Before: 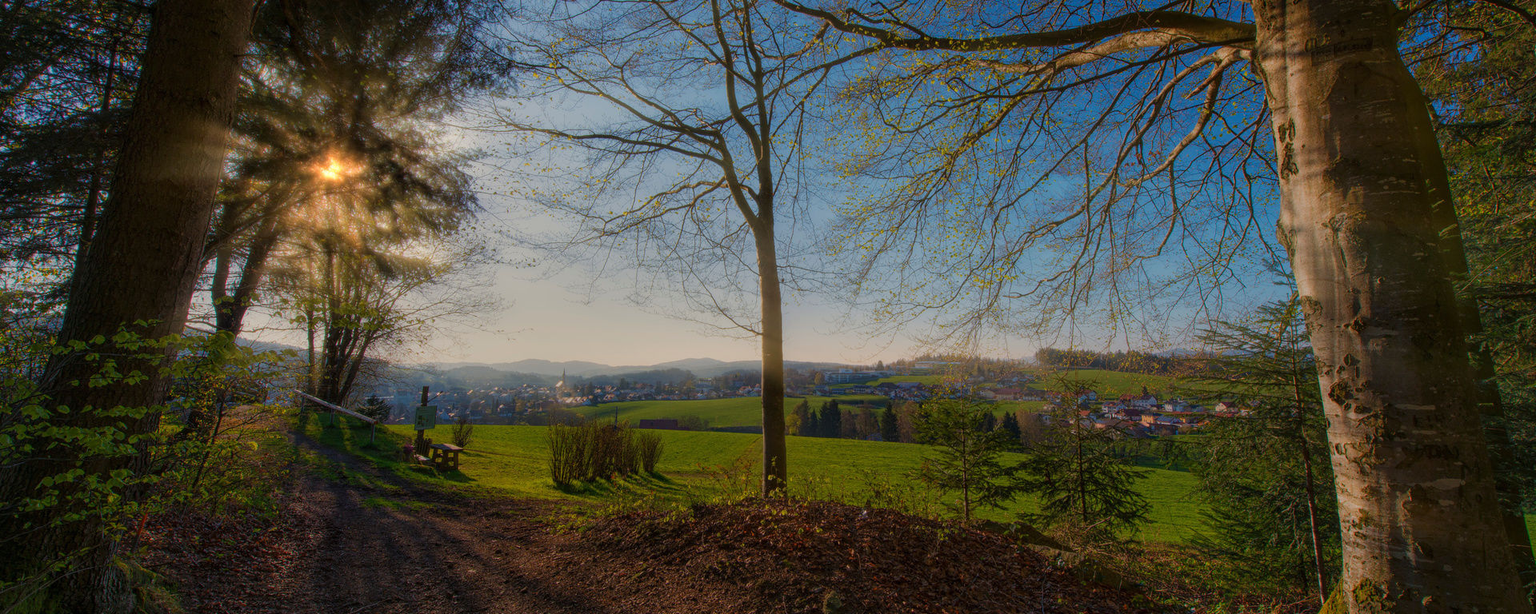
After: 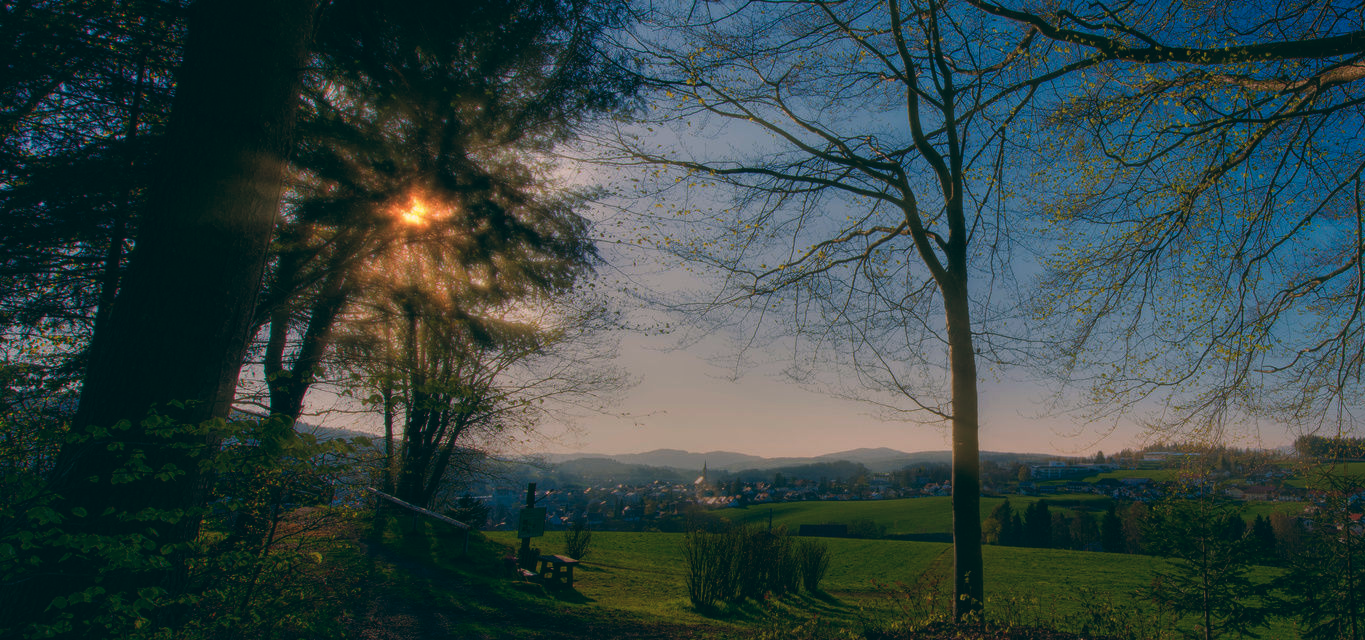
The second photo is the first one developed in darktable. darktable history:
crop: right 28.885%, bottom 16.626%
color balance: lift [1.016, 0.983, 1, 1.017], gamma [0.78, 1.018, 1.043, 0.957], gain [0.786, 1.063, 0.937, 1.017], input saturation 118.26%, contrast 13.43%, contrast fulcrum 21.62%, output saturation 82.76%
